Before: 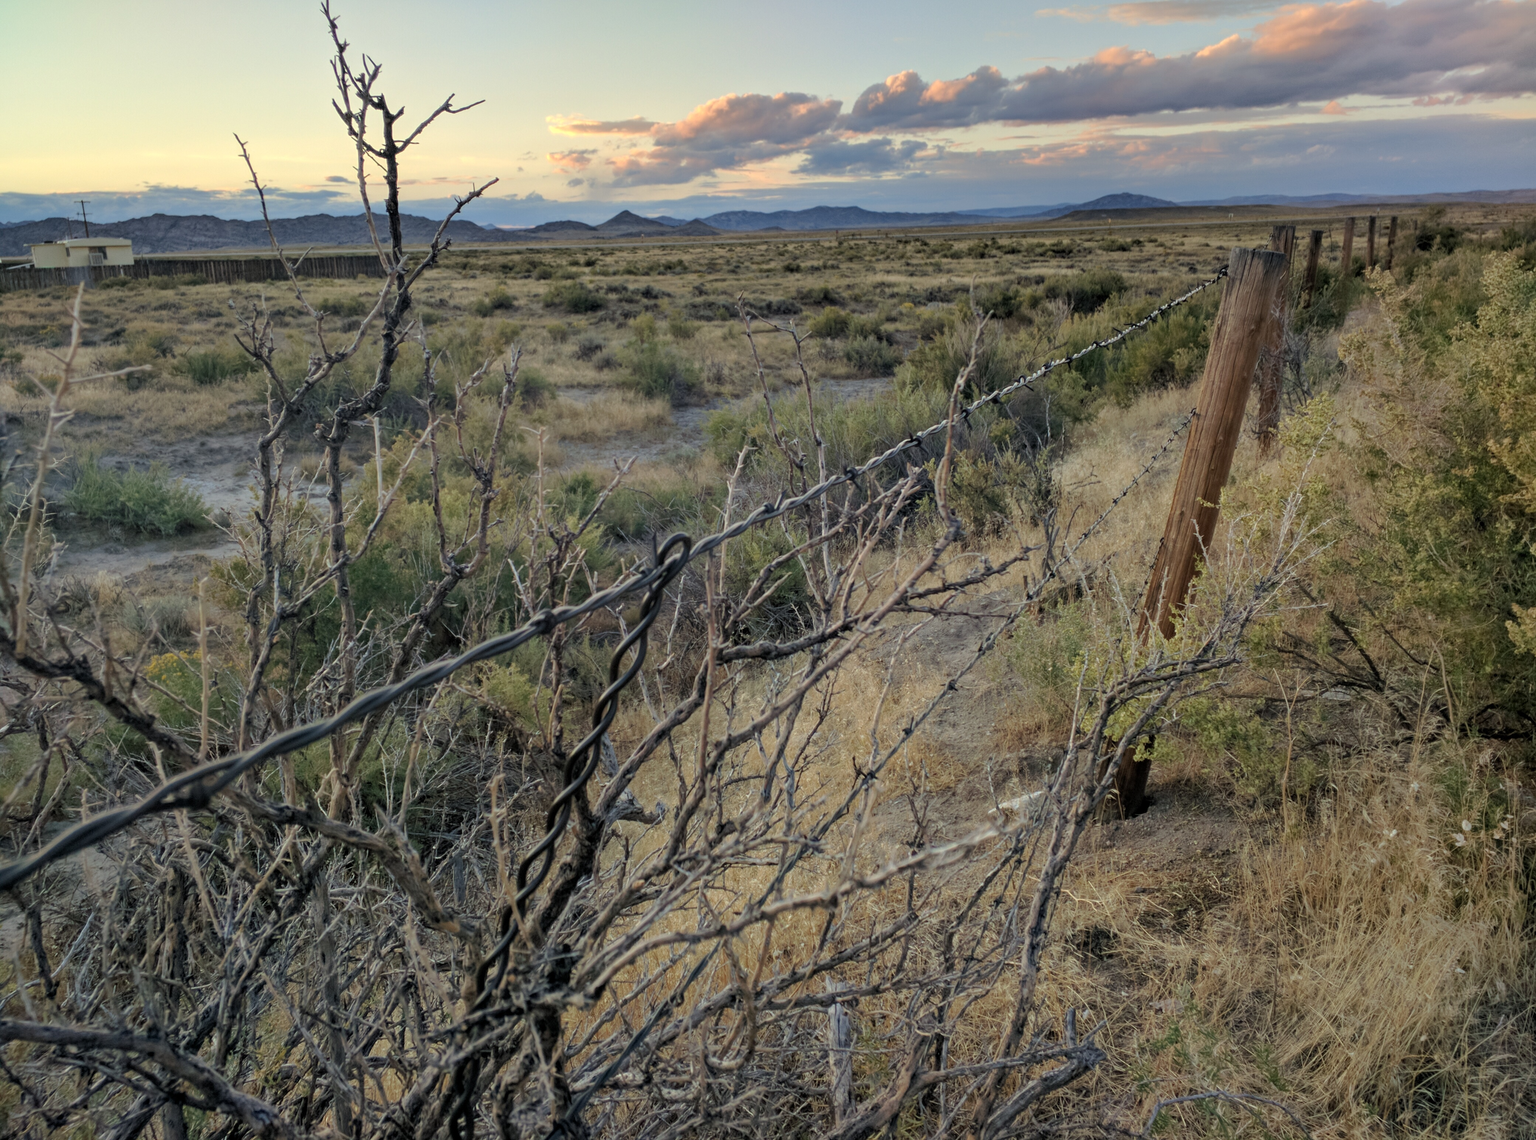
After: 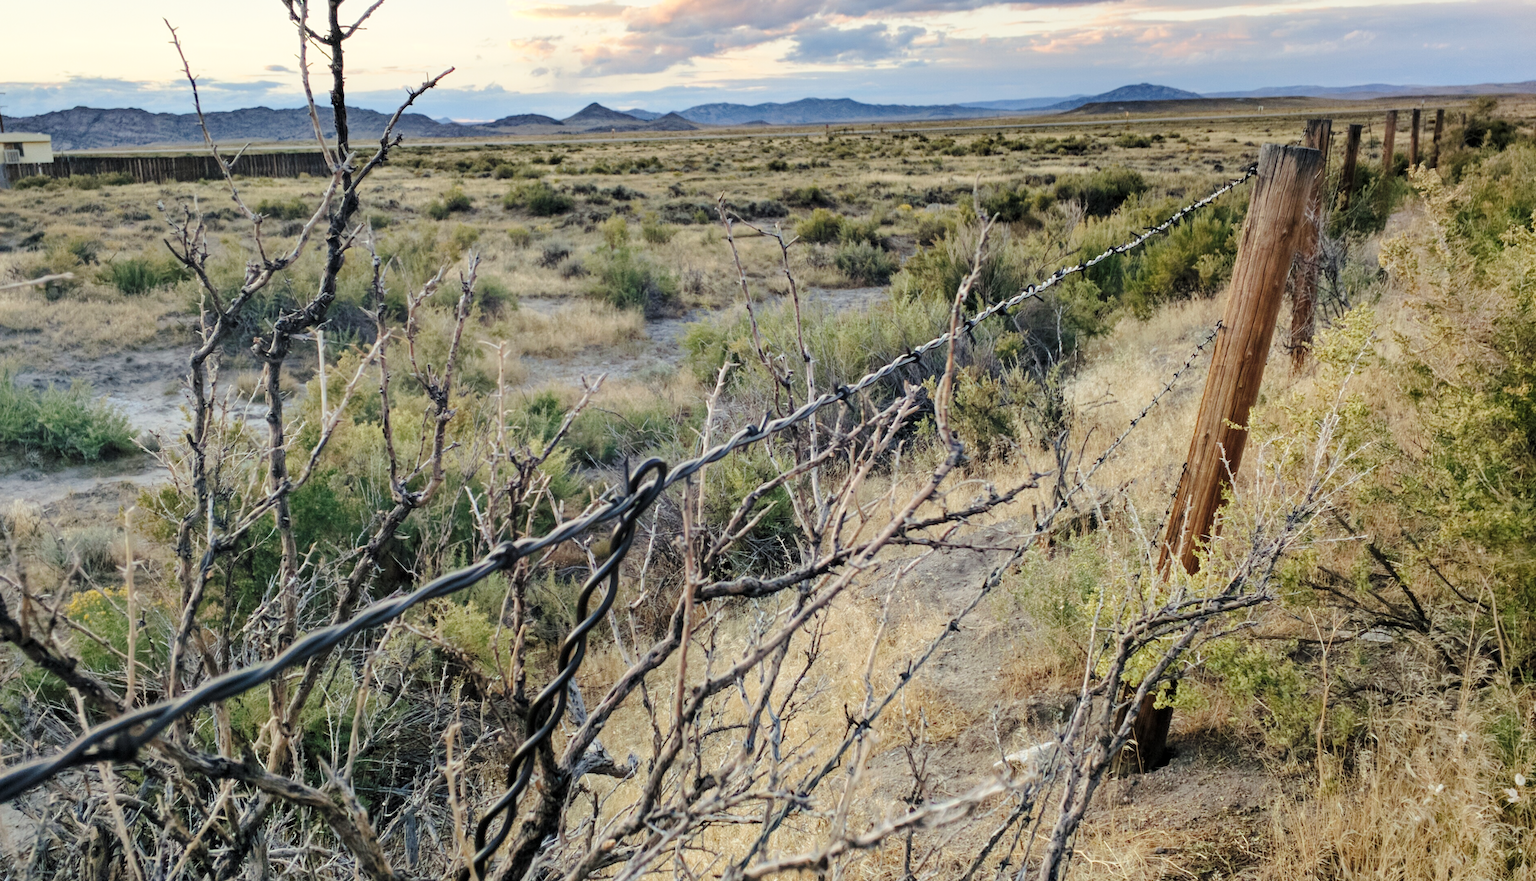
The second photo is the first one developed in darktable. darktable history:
base curve: curves: ch0 [(0, 0) (0.028, 0.03) (0.121, 0.232) (0.46, 0.748) (0.859, 0.968) (1, 1)], preserve colors none
crop: left 5.596%, top 10.314%, right 3.534%, bottom 19.395%
